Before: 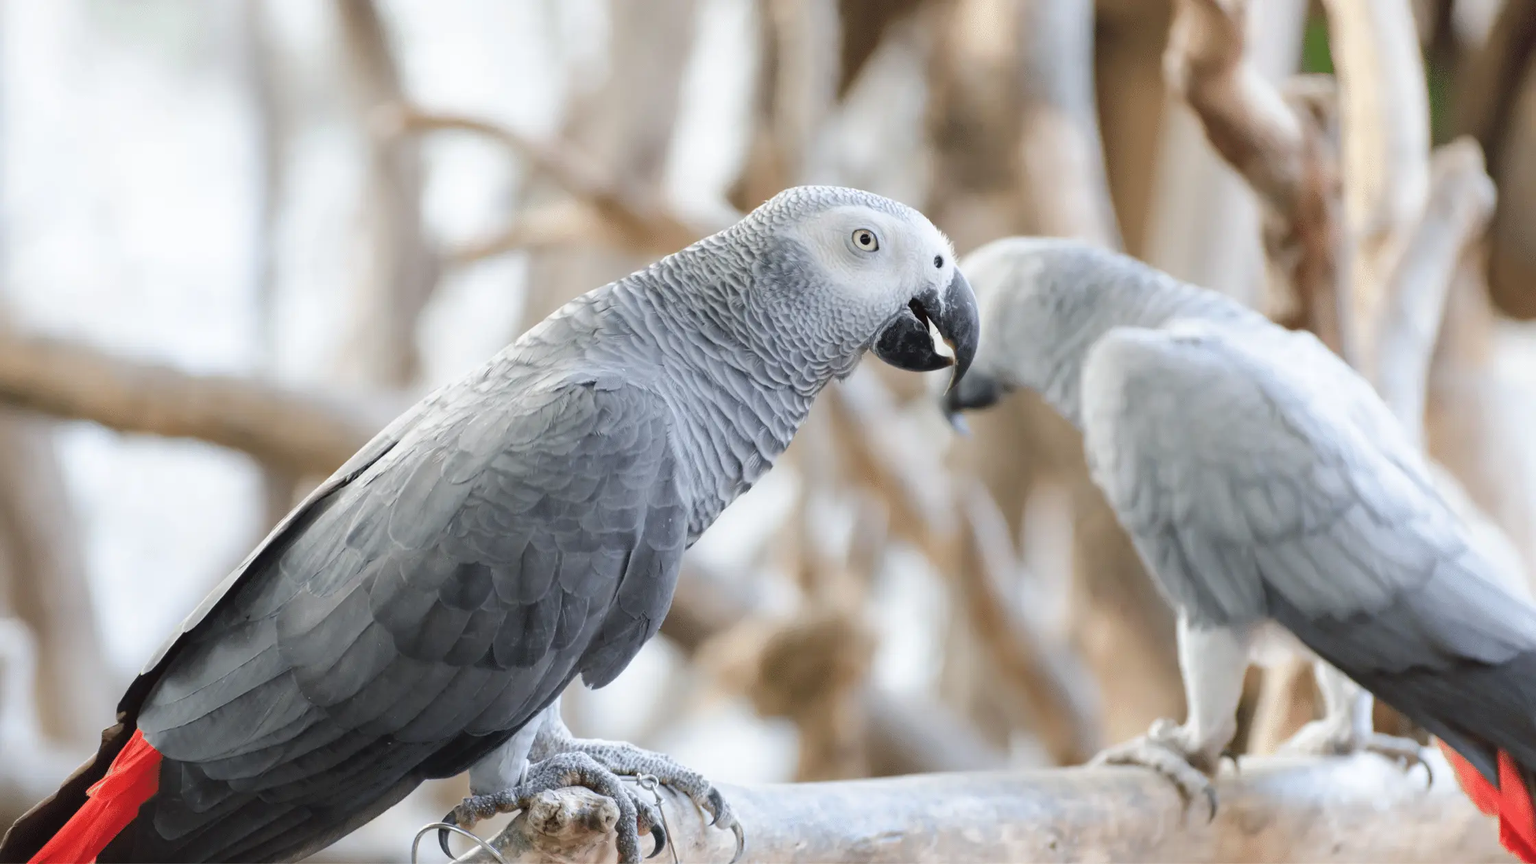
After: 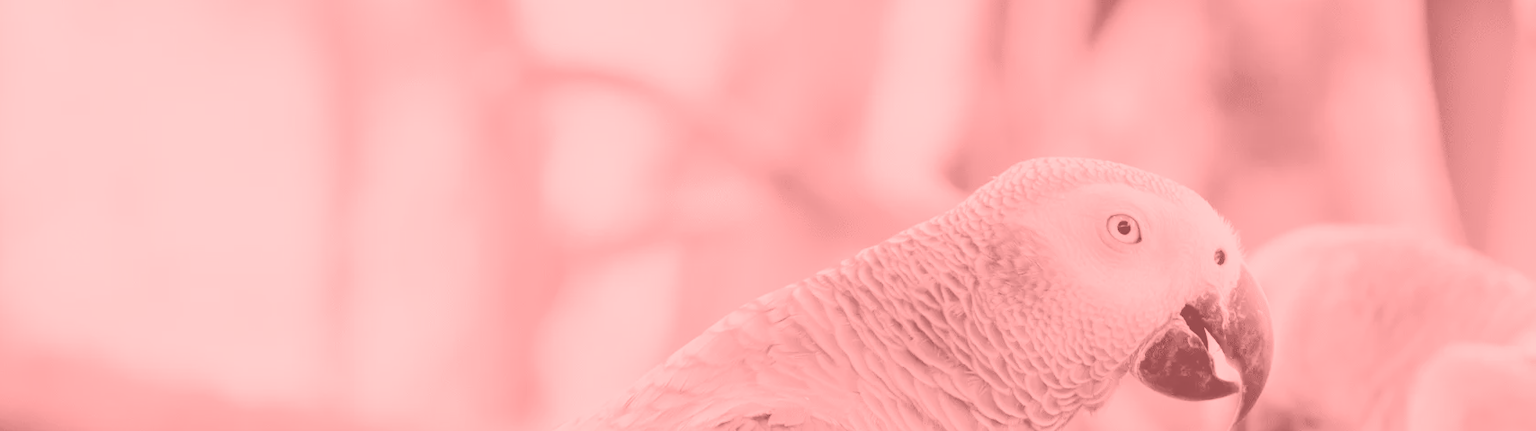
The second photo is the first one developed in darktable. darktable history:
white balance: red 0.982, blue 1.018
tone curve: curves: ch0 [(0, 0) (0.003, 0.001) (0.011, 0.008) (0.025, 0.015) (0.044, 0.025) (0.069, 0.037) (0.1, 0.056) (0.136, 0.091) (0.177, 0.157) (0.224, 0.231) (0.277, 0.319) (0.335, 0.4) (0.399, 0.493) (0.468, 0.571) (0.543, 0.645) (0.623, 0.706) (0.709, 0.77) (0.801, 0.838) (0.898, 0.918) (1, 1)], preserve colors none
crop: left 0.579%, top 7.627%, right 23.167%, bottom 54.275%
colorize: saturation 51%, source mix 50.67%, lightness 50.67%
